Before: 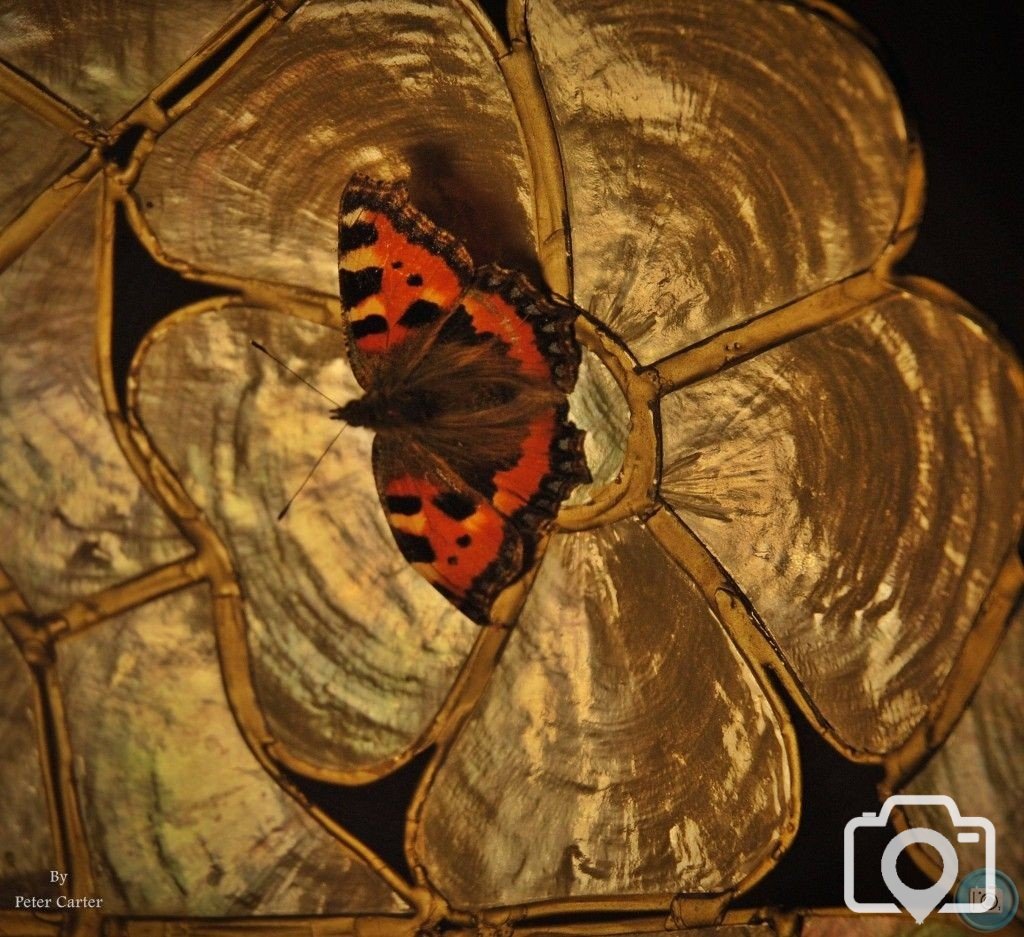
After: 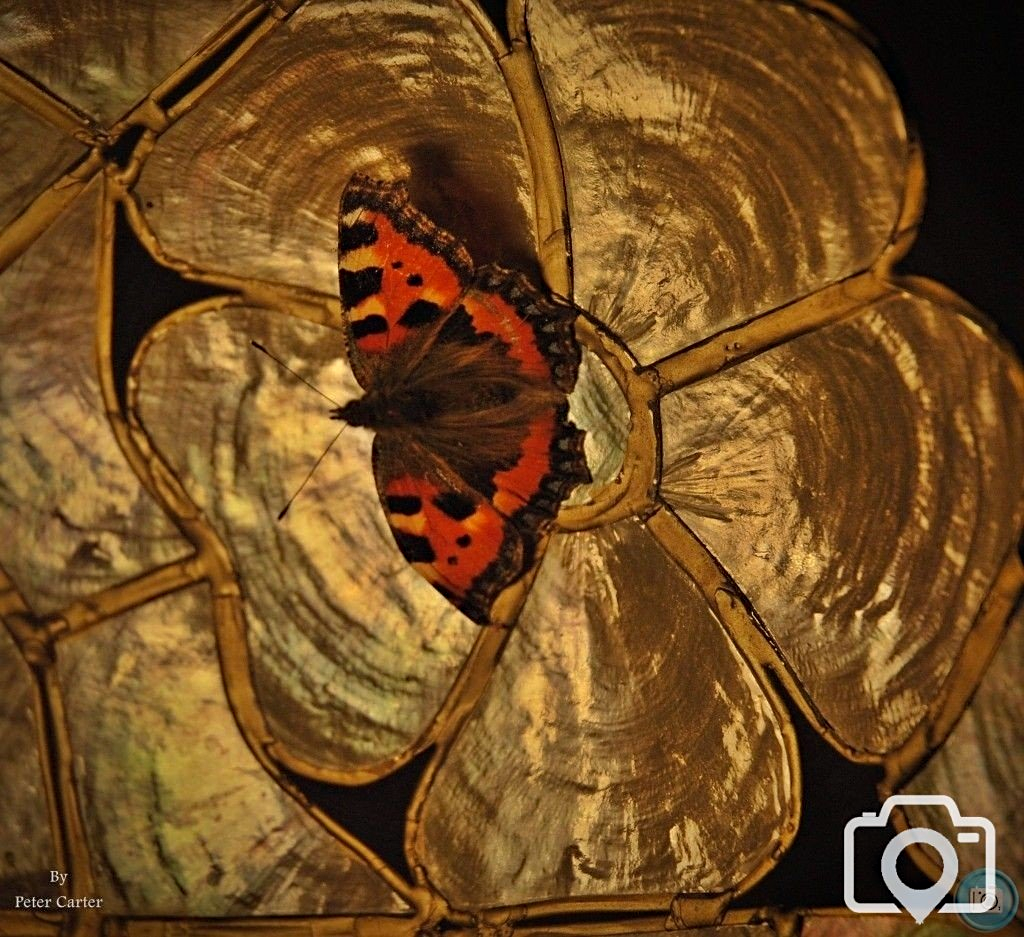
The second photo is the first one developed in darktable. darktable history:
haze removal: compatibility mode true, adaptive false
sharpen: amount 0.2
